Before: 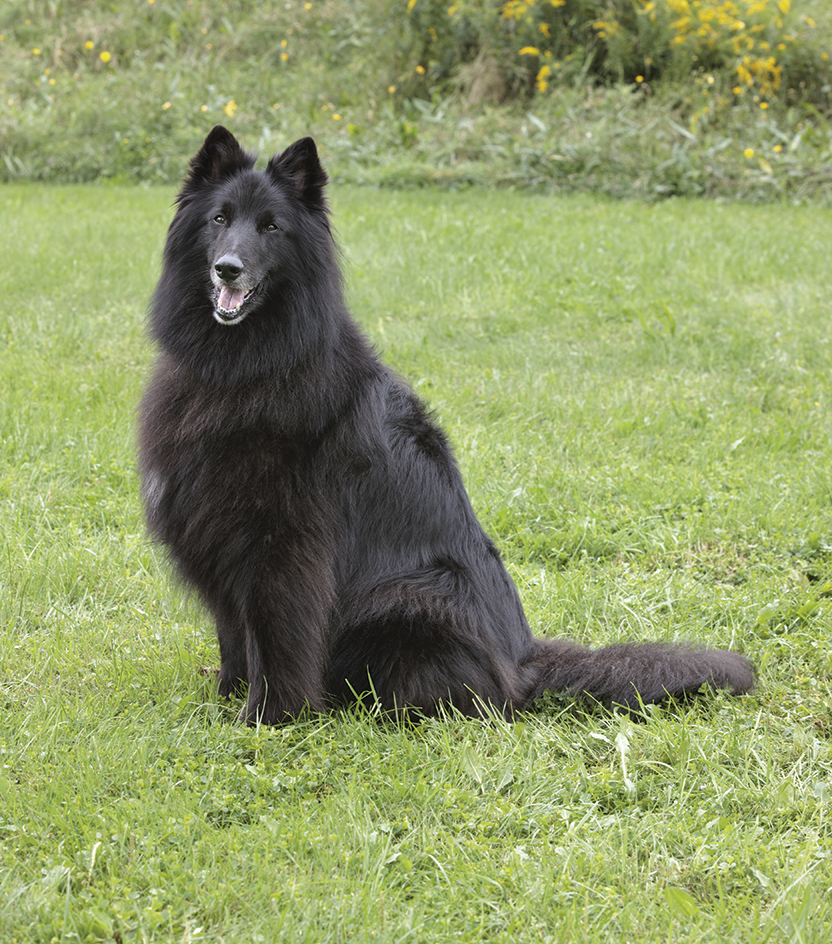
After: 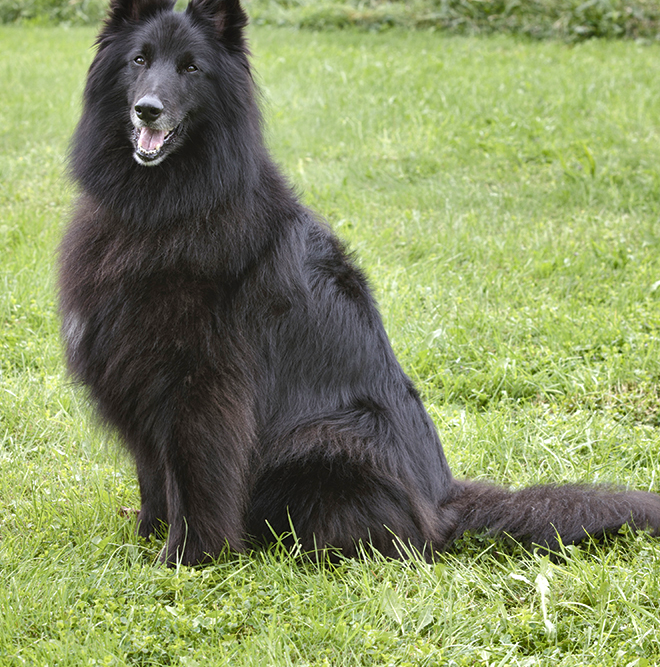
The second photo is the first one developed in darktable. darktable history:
shadows and highlights: white point adjustment 1, soften with gaussian
crop: left 9.712%, top 16.928%, right 10.845%, bottom 12.332%
color balance rgb: linear chroma grading › shadows 32%, linear chroma grading › global chroma -2%, linear chroma grading › mid-tones 4%, perceptual saturation grading › global saturation -2%, perceptual saturation grading › highlights -8%, perceptual saturation grading › mid-tones 8%, perceptual saturation grading › shadows 4%, perceptual brilliance grading › highlights 8%, perceptual brilliance grading › mid-tones 4%, perceptual brilliance grading › shadows 2%, global vibrance 16%, saturation formula JzAzBz (2021)
